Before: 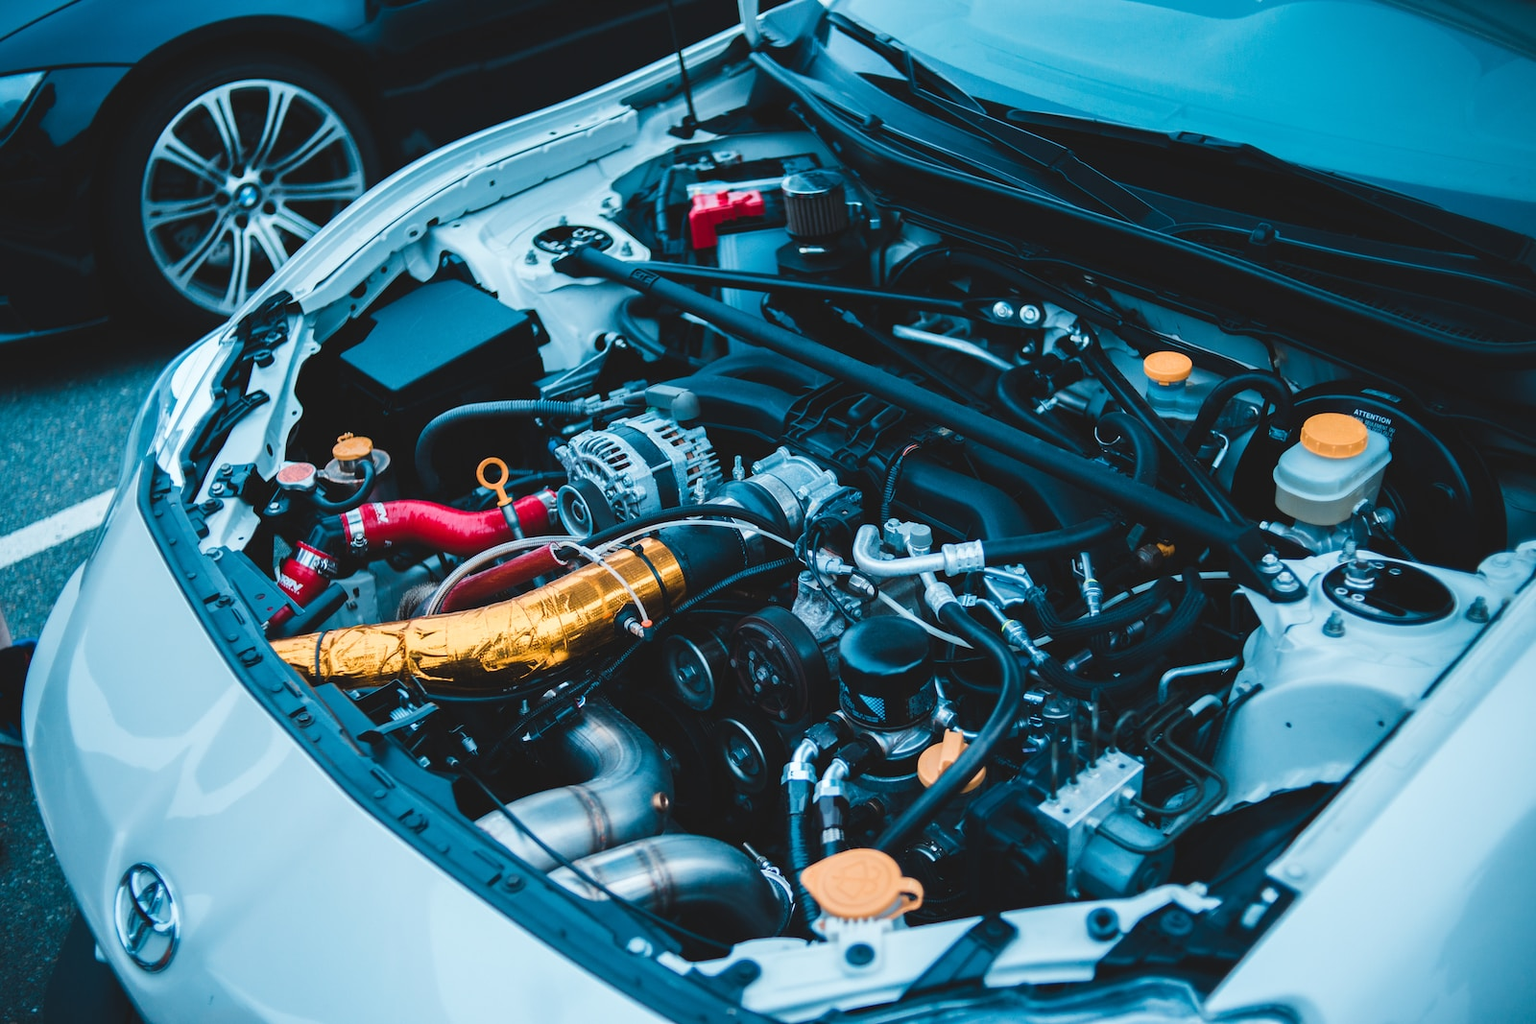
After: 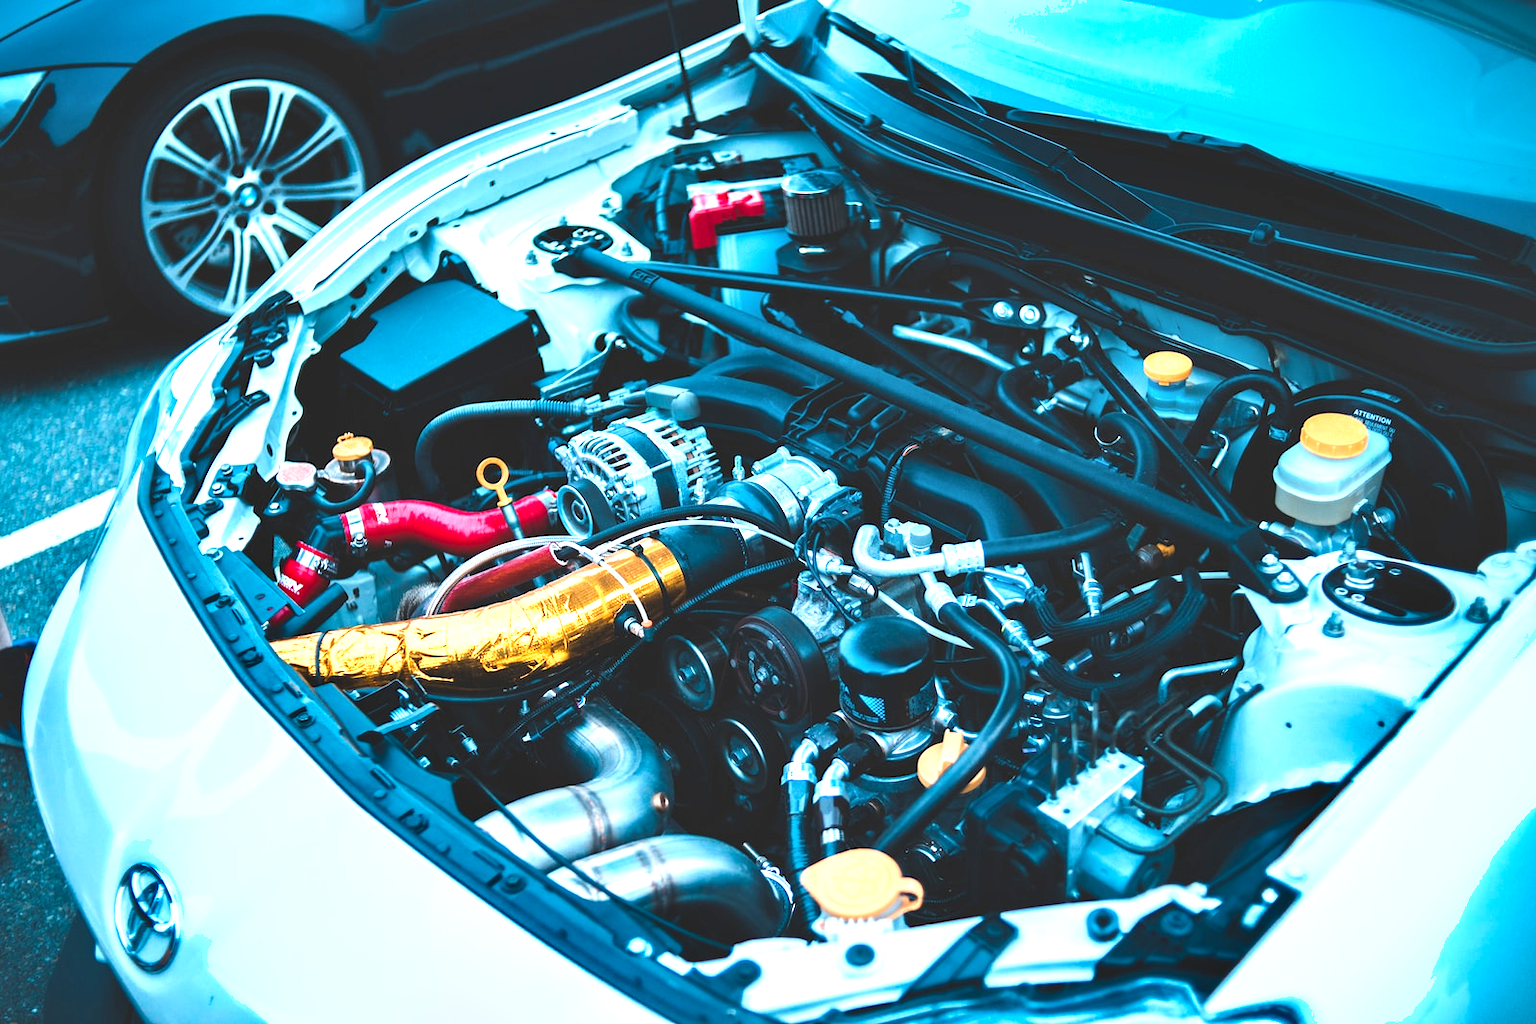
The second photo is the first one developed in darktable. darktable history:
exposure: black level correction 0.001, exposure 1.129 EV, compensate exposure bias true, compensate highlight preservation false
shadows and highlights: white point adjustment 0.05, highlights color adjustment 55.9%, soften with gaussian
